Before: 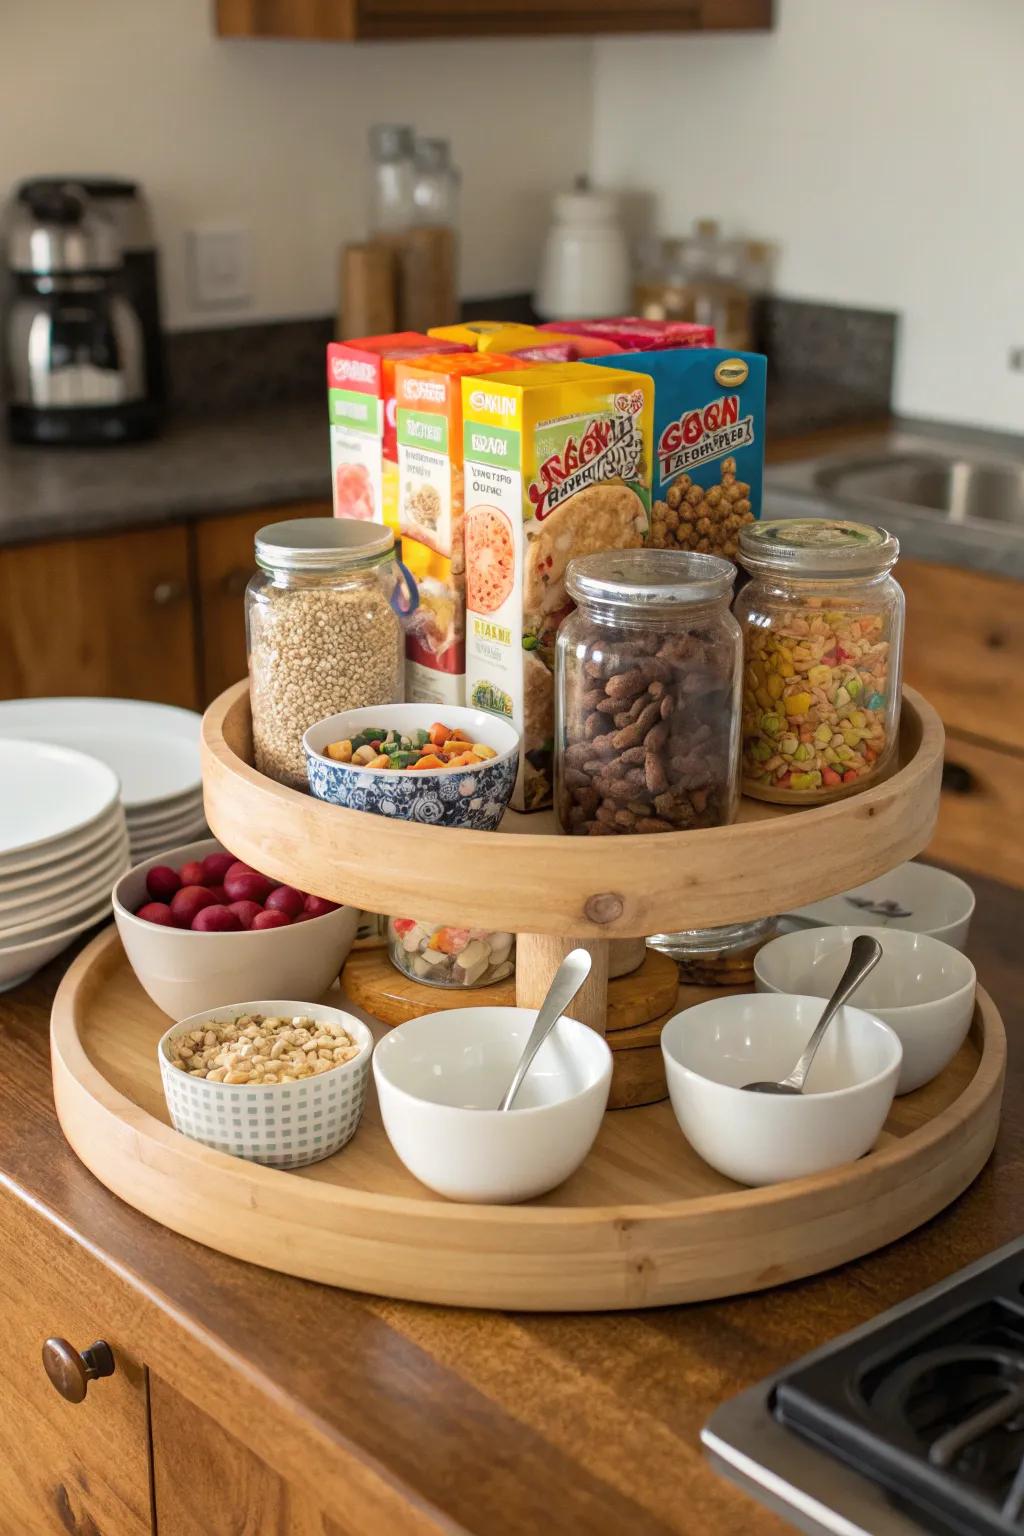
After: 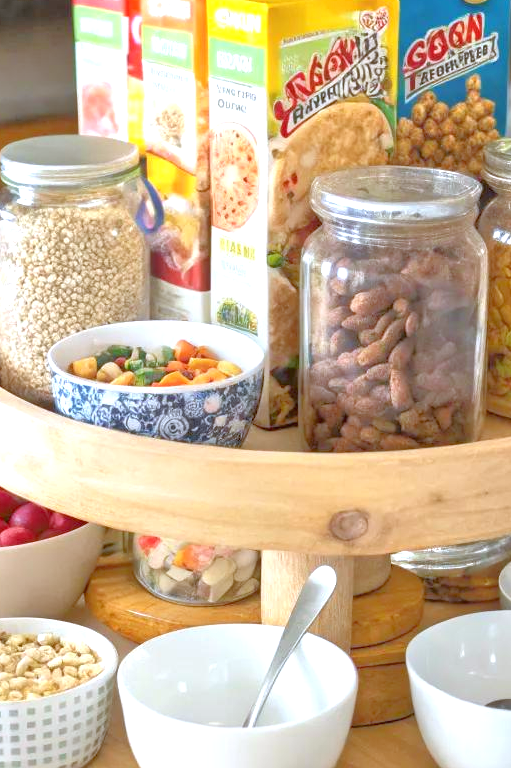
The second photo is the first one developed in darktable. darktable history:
tone equalizer: -8 EV 2 EV, -7 EV 2 EV, -6 EV 2 EV, -5 EV 2 EV, -4 EV 2 EV, -3 EV 1.5 EV, -2 EV 1 EV, -1 EV 0.5 EV
white balance: red 0.931, blue 1.11
crop: left 25%, top 25%, right 25%, bottom 25%
exposure: black level correction 0, exposure 0.7 EV, compensate exposure bias true, compensate highlight preservation false
